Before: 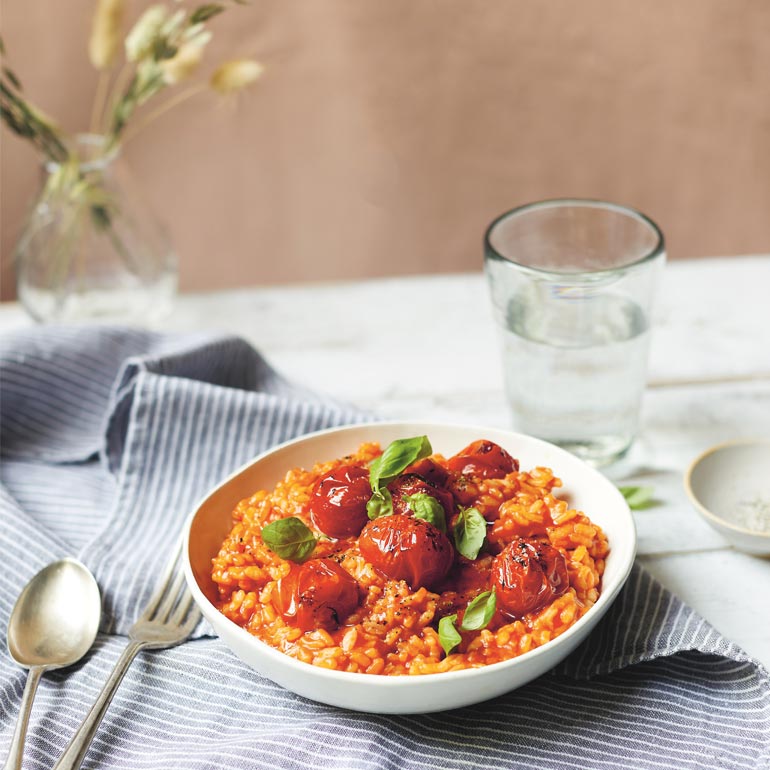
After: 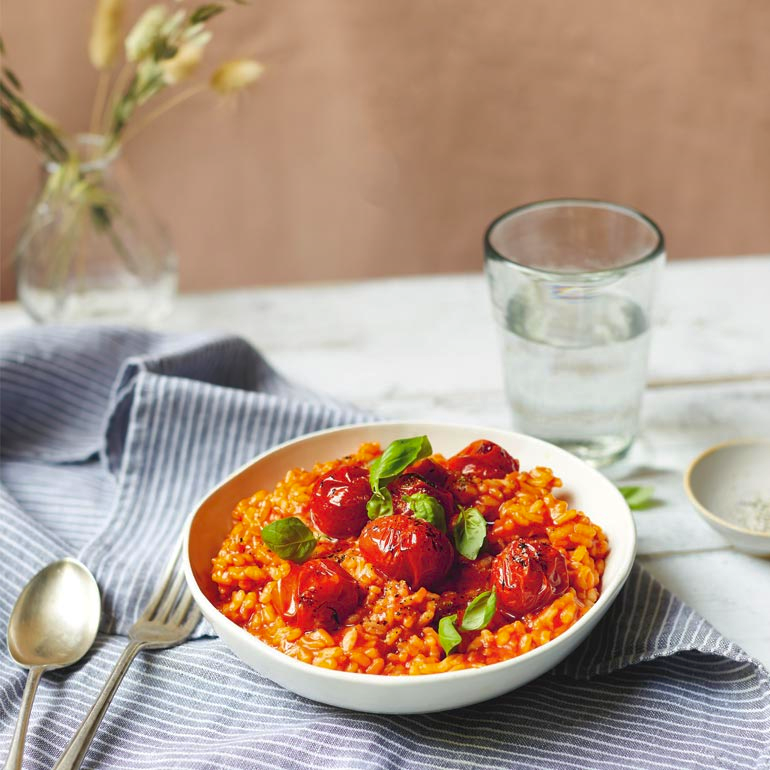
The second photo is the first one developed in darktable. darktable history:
shadows and highlights: on, module defaults
contrast brightness saturation: contrast 0.128, brightness -0.047, saturation 0.16
